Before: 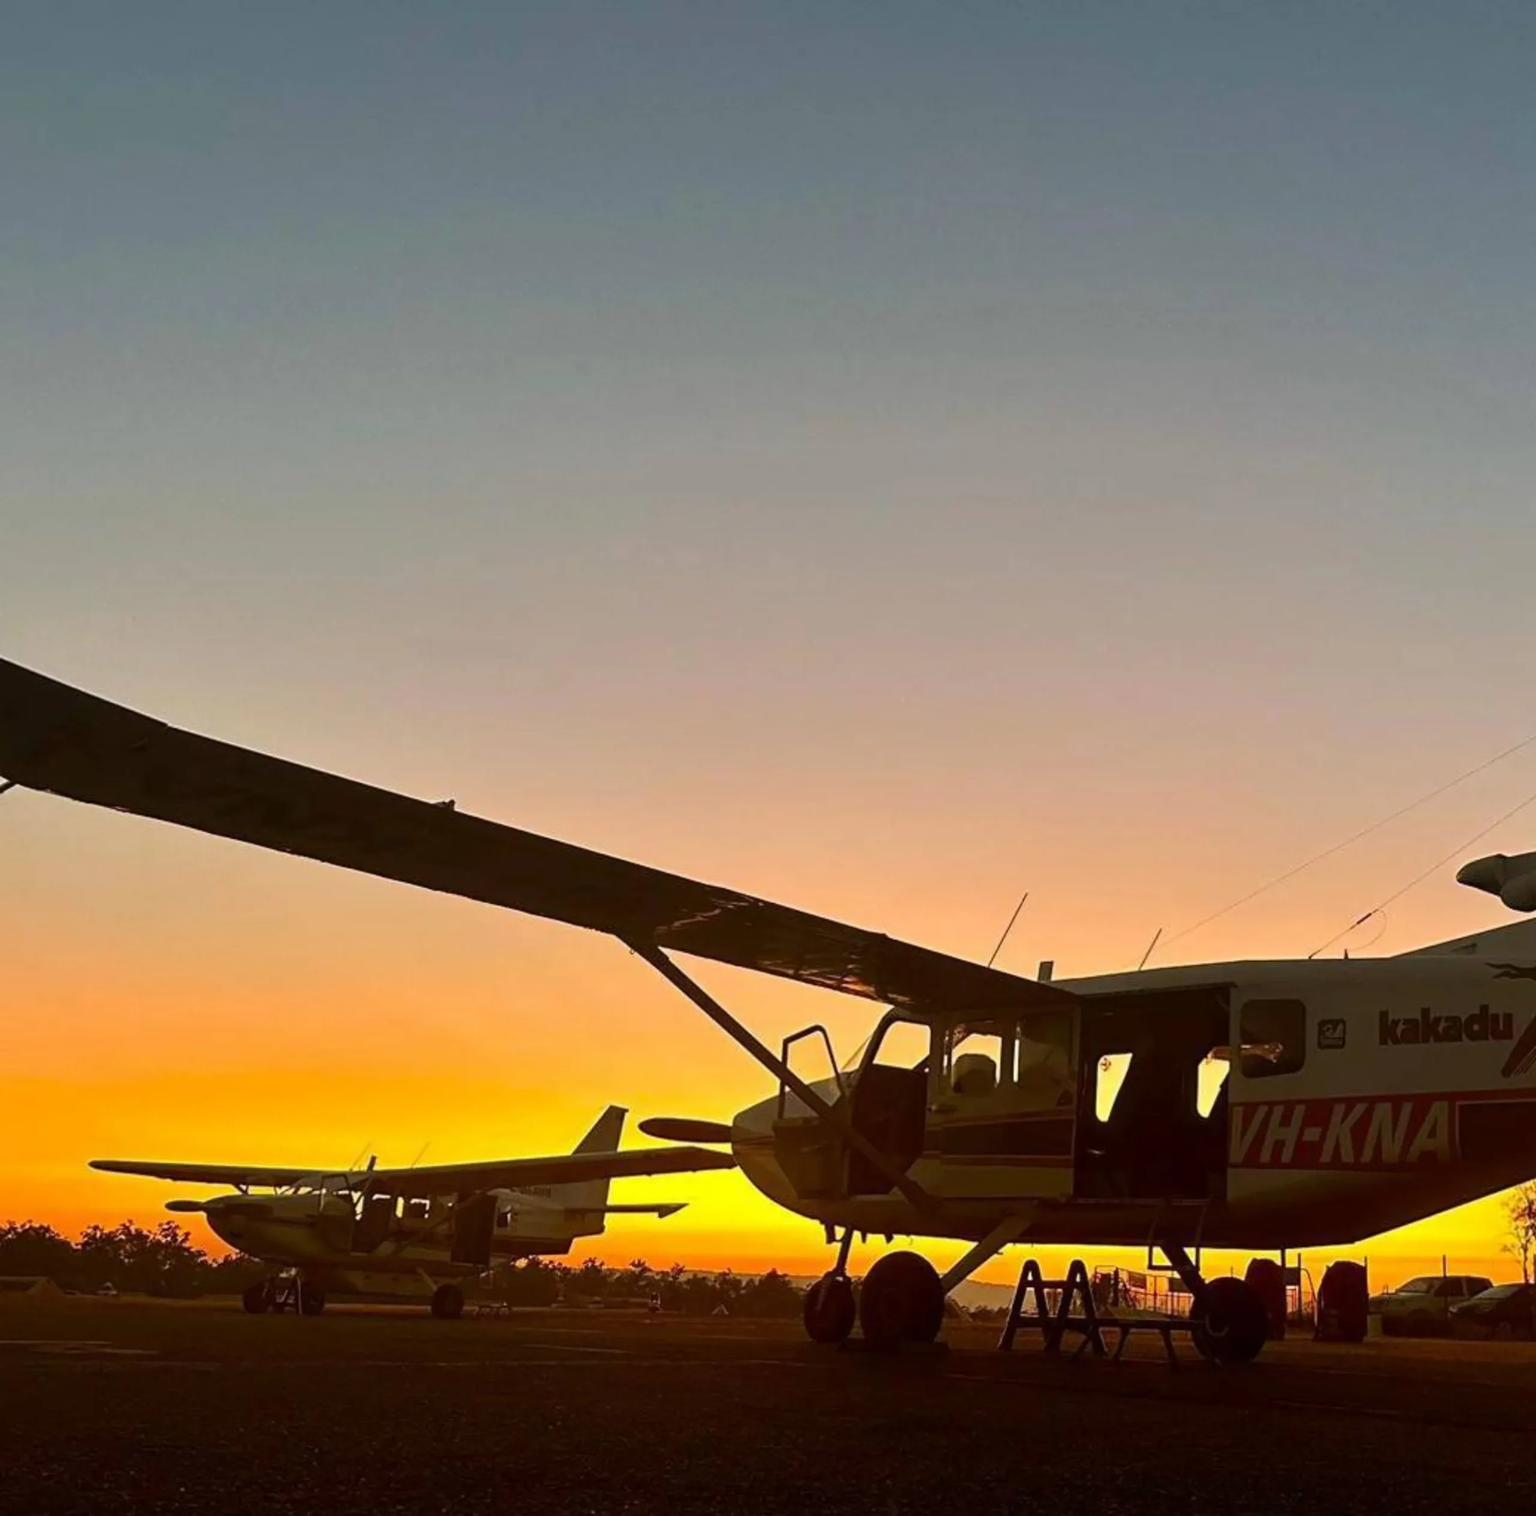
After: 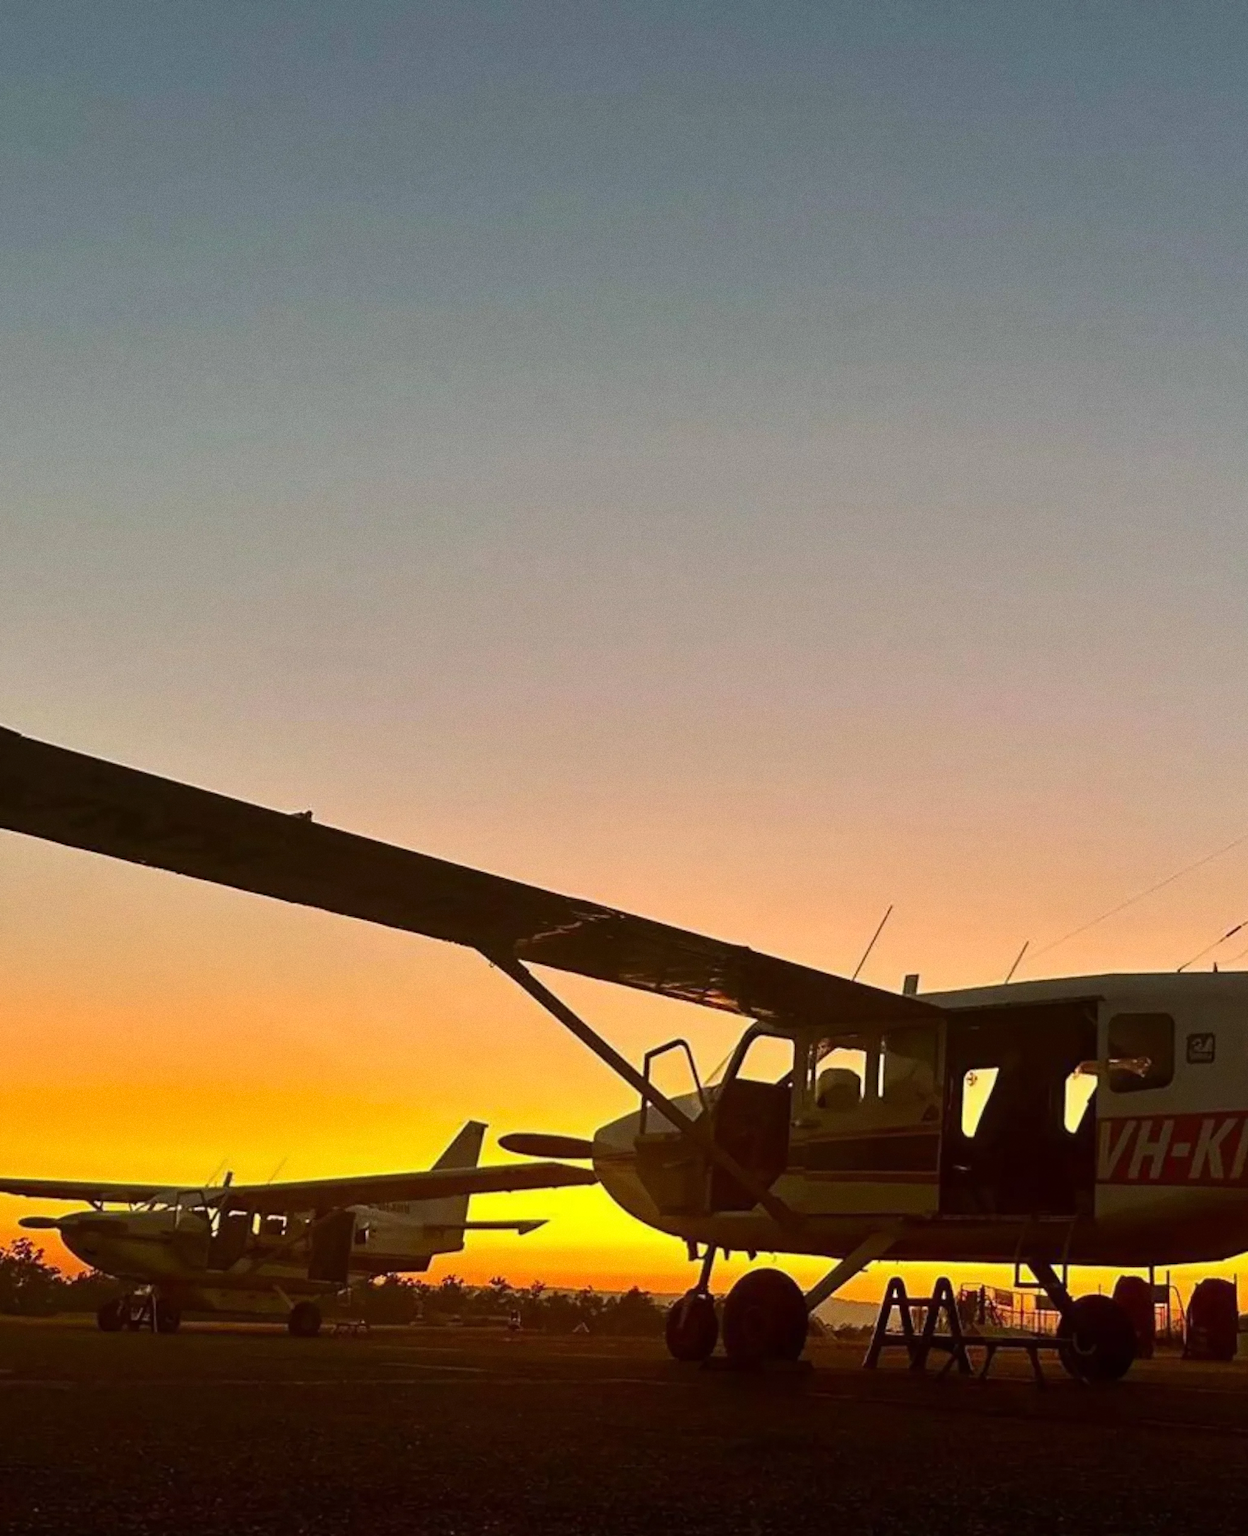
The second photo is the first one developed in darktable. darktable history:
crop and rotate: left 9.597%, right 10.195%
grain: coarseness 0.47 ISO
